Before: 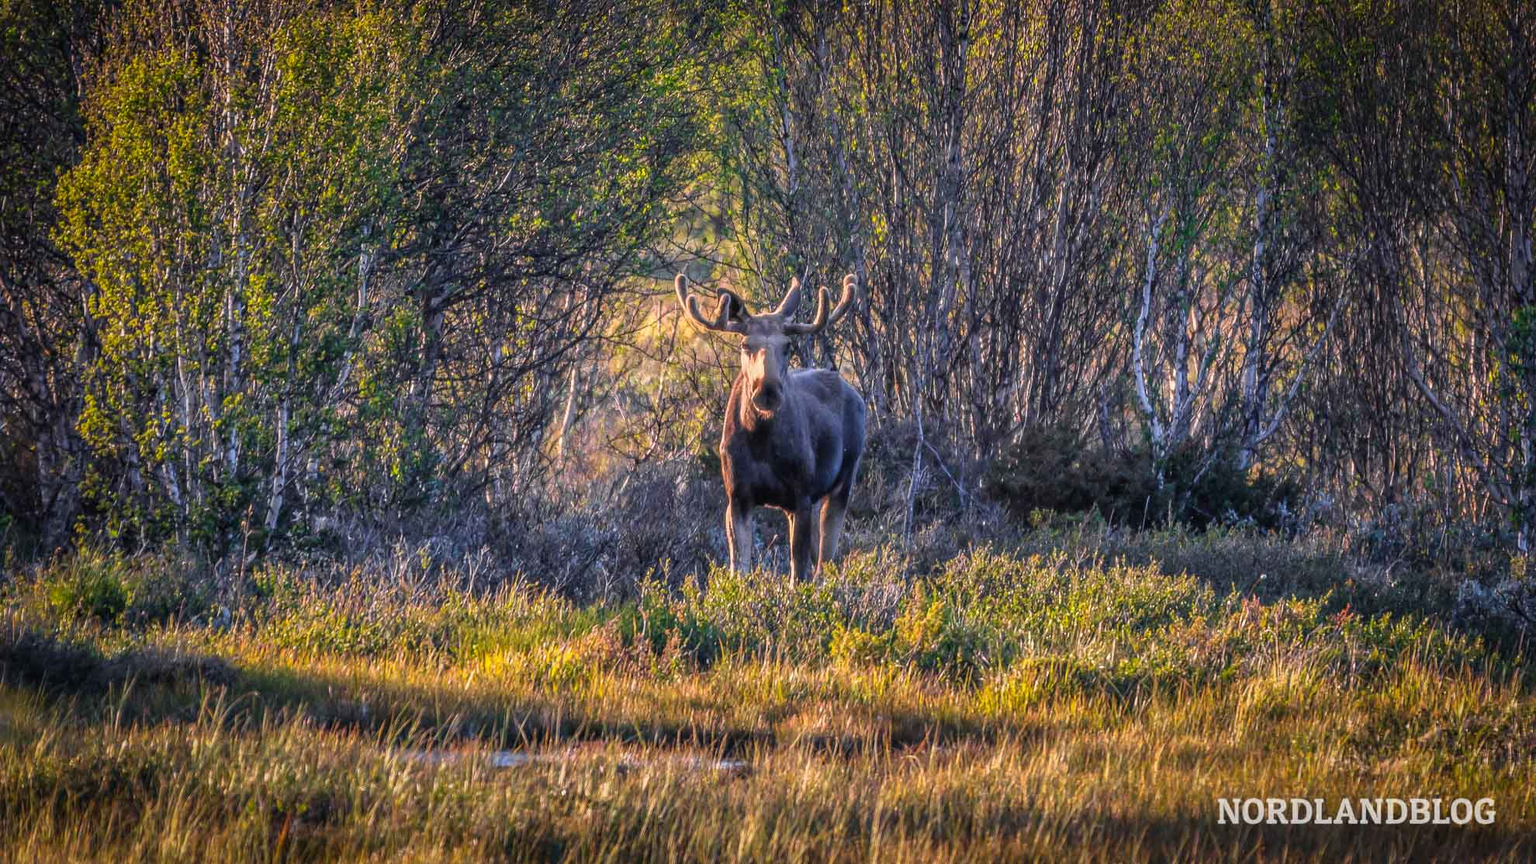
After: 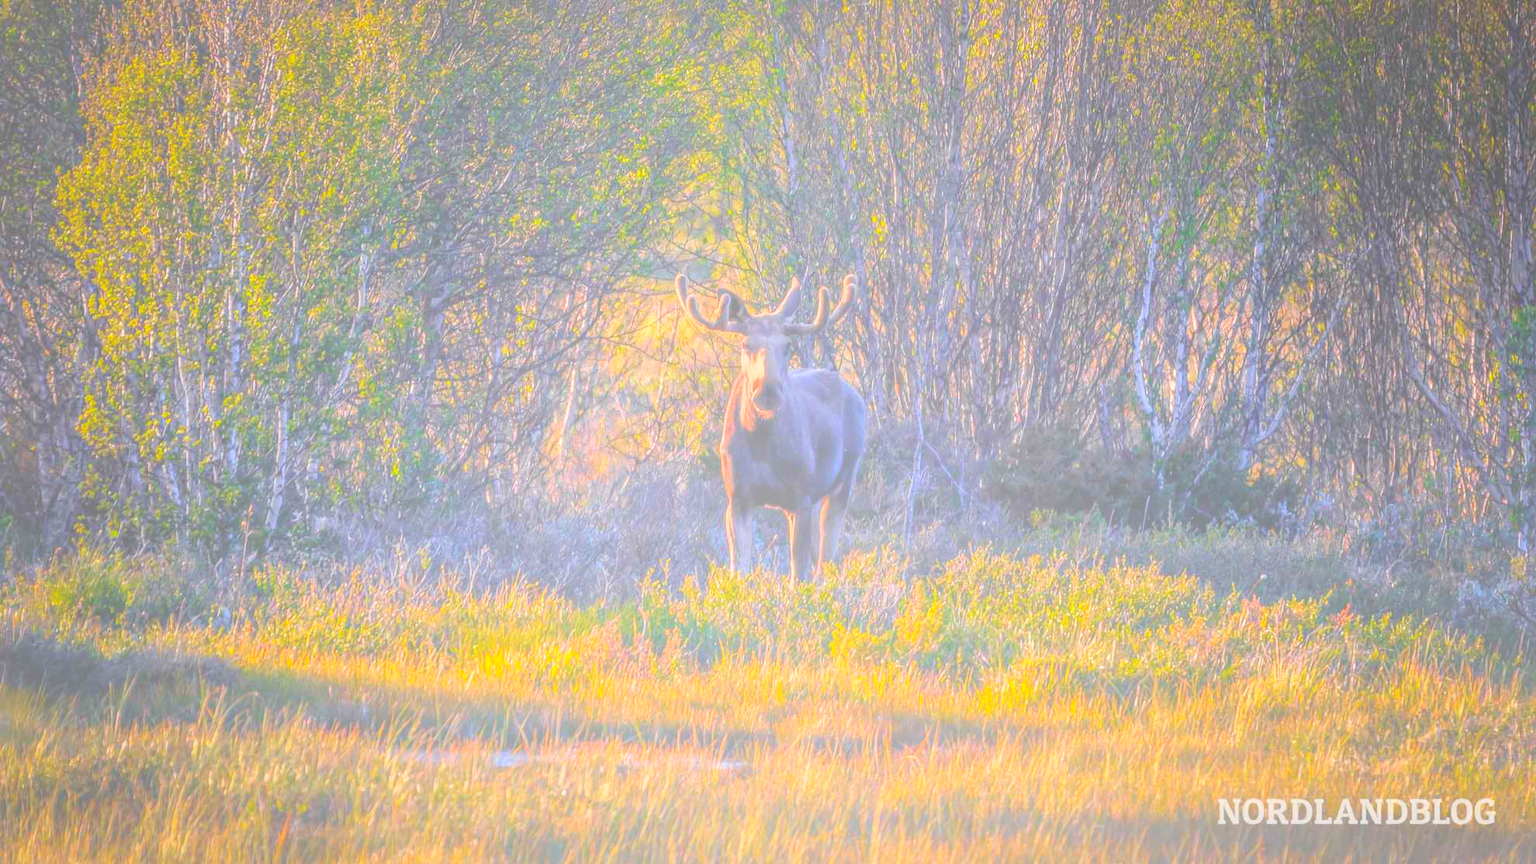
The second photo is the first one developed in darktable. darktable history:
bloom: size 70%, threshold 25%, strength 70%
color balance: output saturation 110%
